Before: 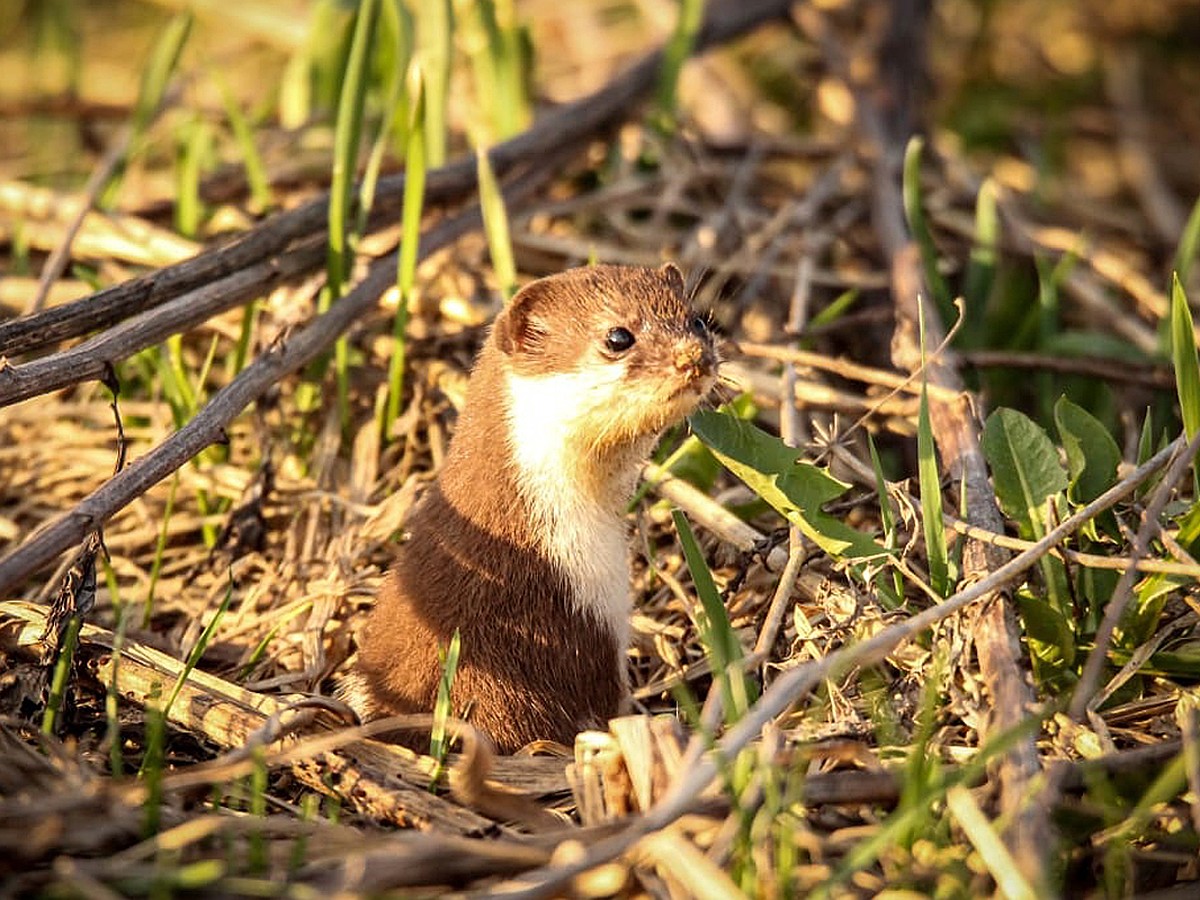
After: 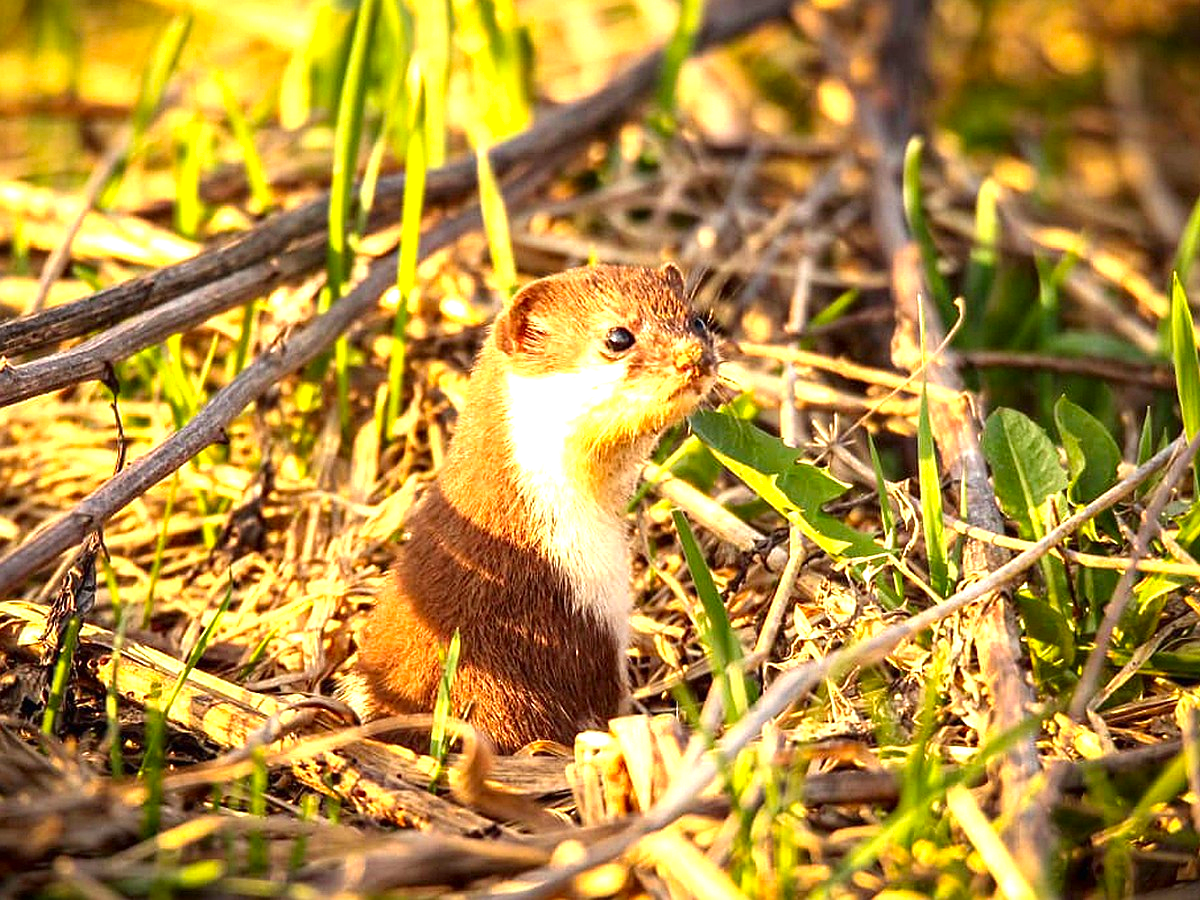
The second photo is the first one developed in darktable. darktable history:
contrast brightness saturation: brightness -0.02, saturation 0.362
exposure: black level correction 0, exposure 0.949 EV, compensate exposure bias true, compensate highlight preservation false
